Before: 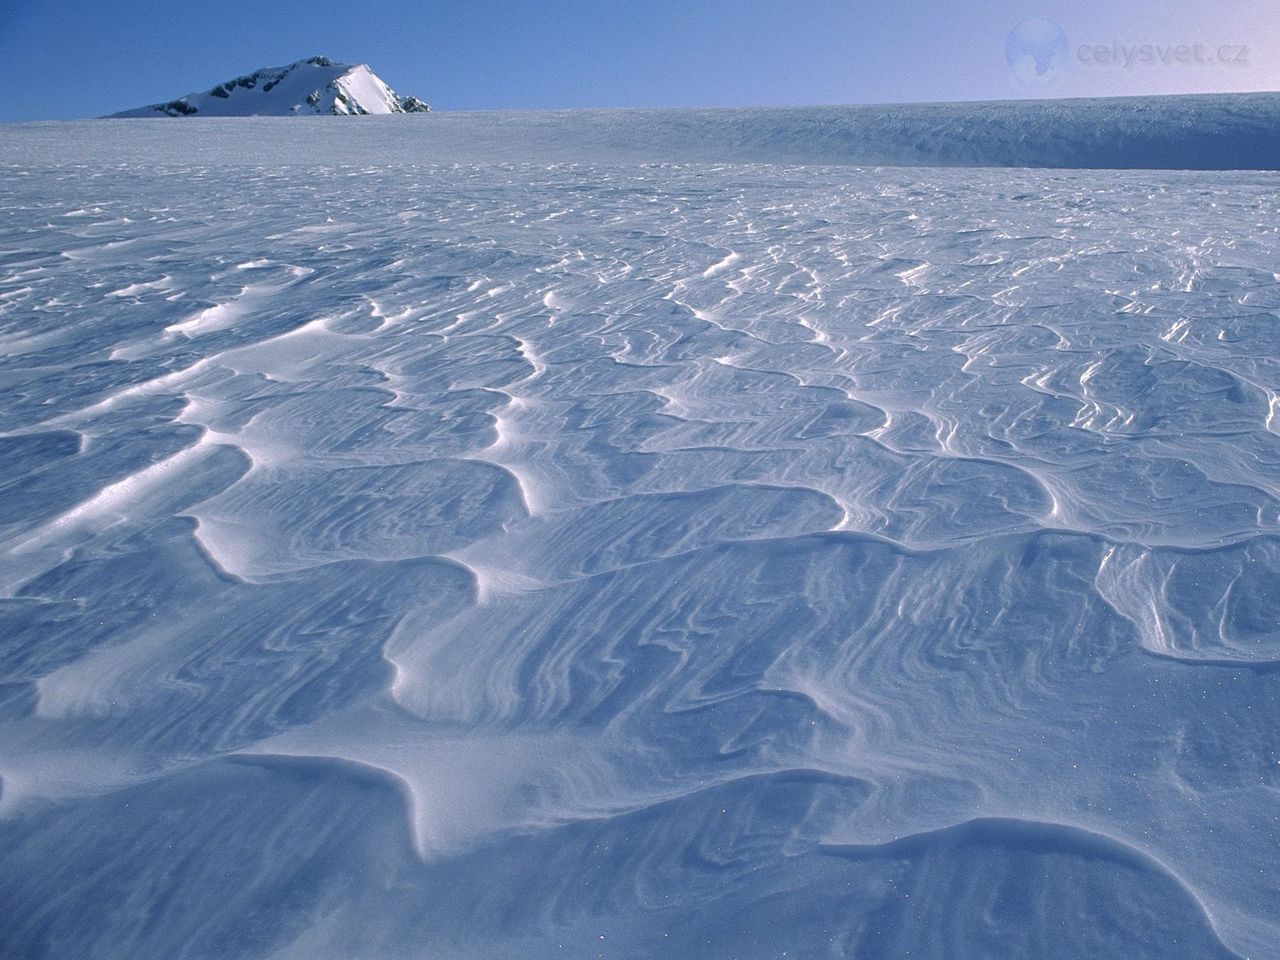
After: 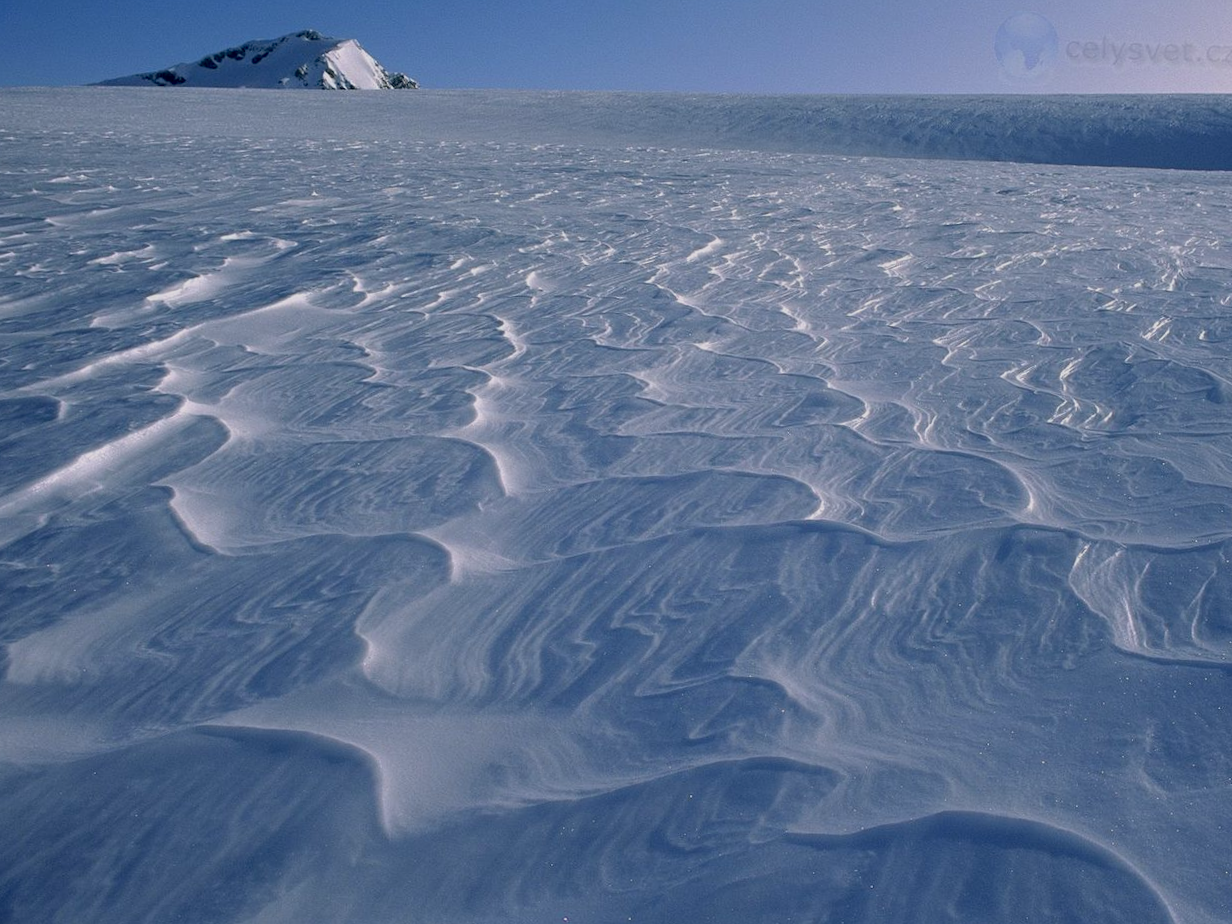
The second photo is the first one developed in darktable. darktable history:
crop and rotate: angle -1.69°
exposure: black level correction 0.011, exposure -0.478 EV, compensate highlight preservation false
